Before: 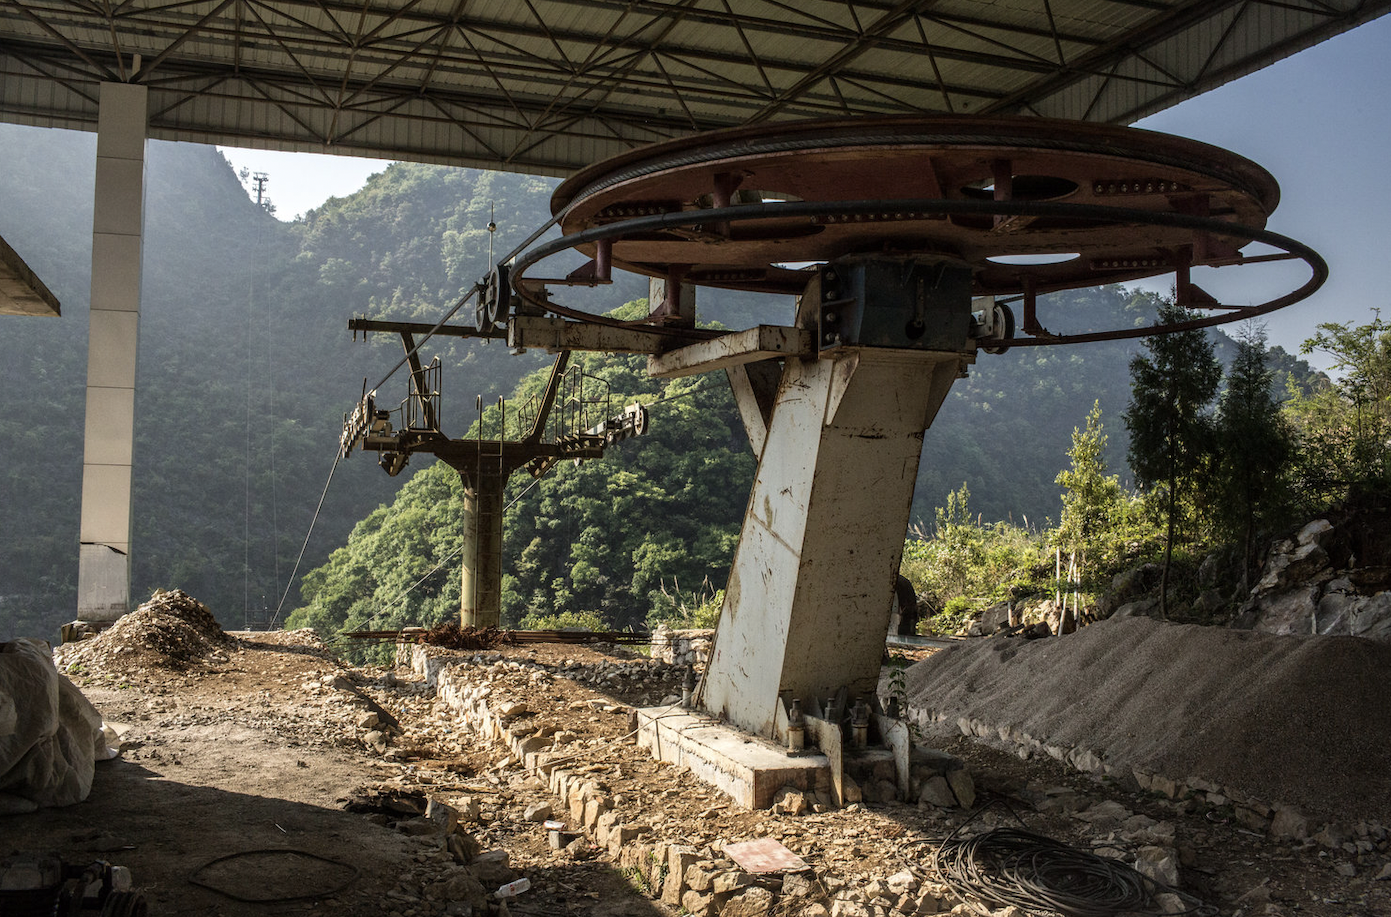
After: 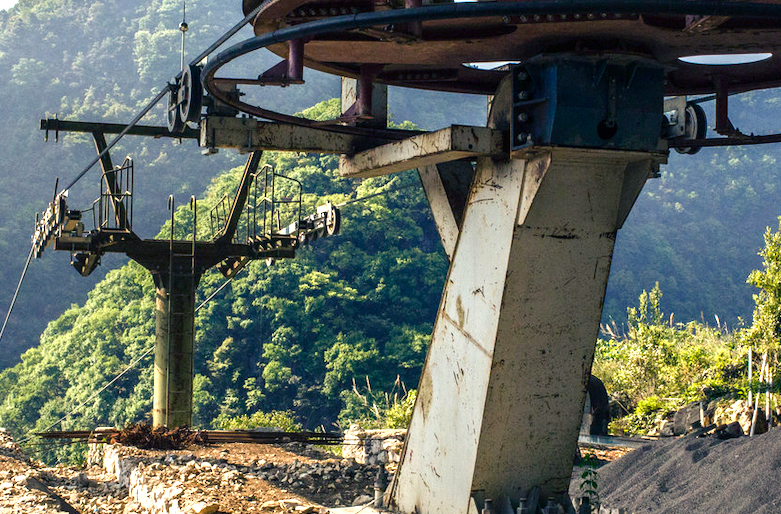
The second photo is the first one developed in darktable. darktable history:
crop and rotate: left 22.176%, top 21.97%, right 21.676%, bottom 21.882%
color balance rgb: shadows lift › luminance -41.054%, shadows lift › chroma 14.409%, shadows lift › hue 259.35°, power › luminance 1.25%, perceptual saturation grading › global saturation 20%, perceptual saturation grading › highlights -25.171%, perceptual saturation grading › shadows 24.705%, global vibrance 20%
exposure: black level correction 0, exposure 0.704 EV, compensate exposure bias true, compensate highlight preservation false
